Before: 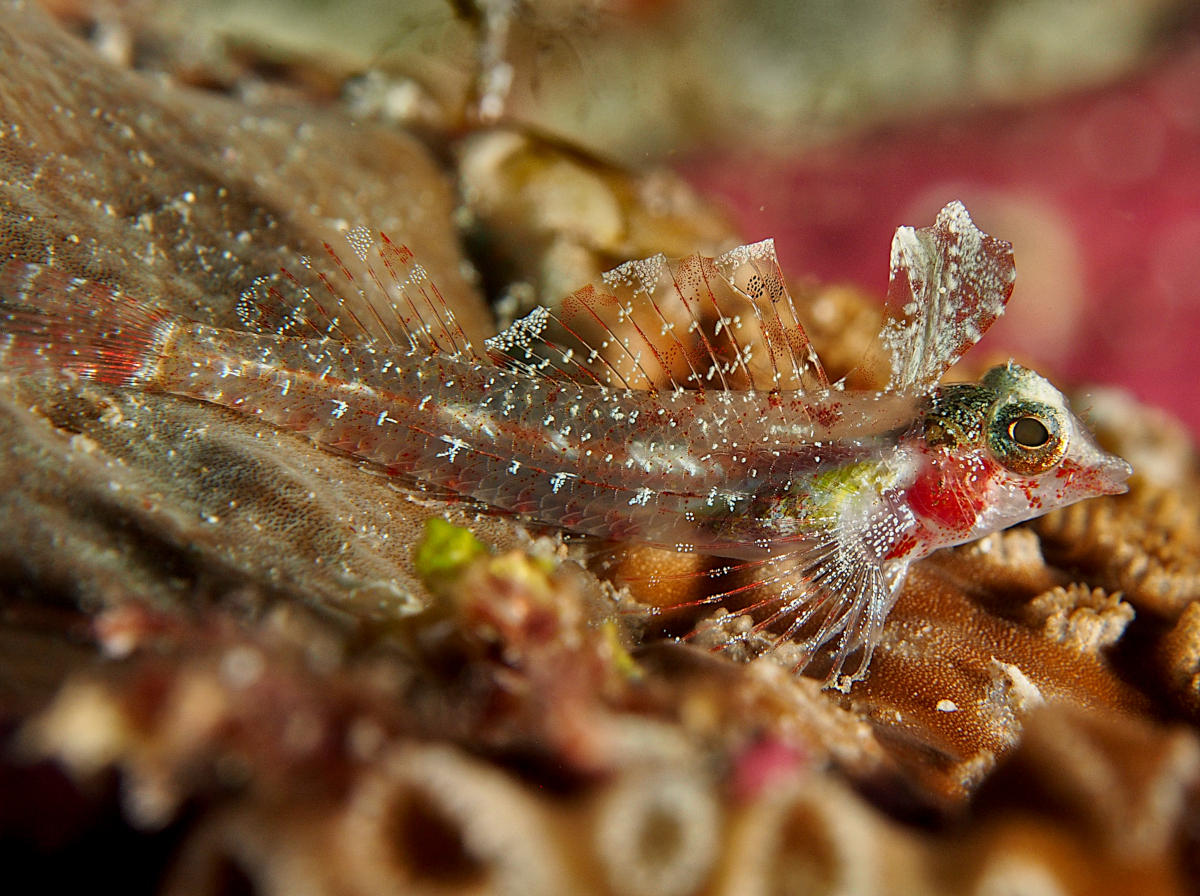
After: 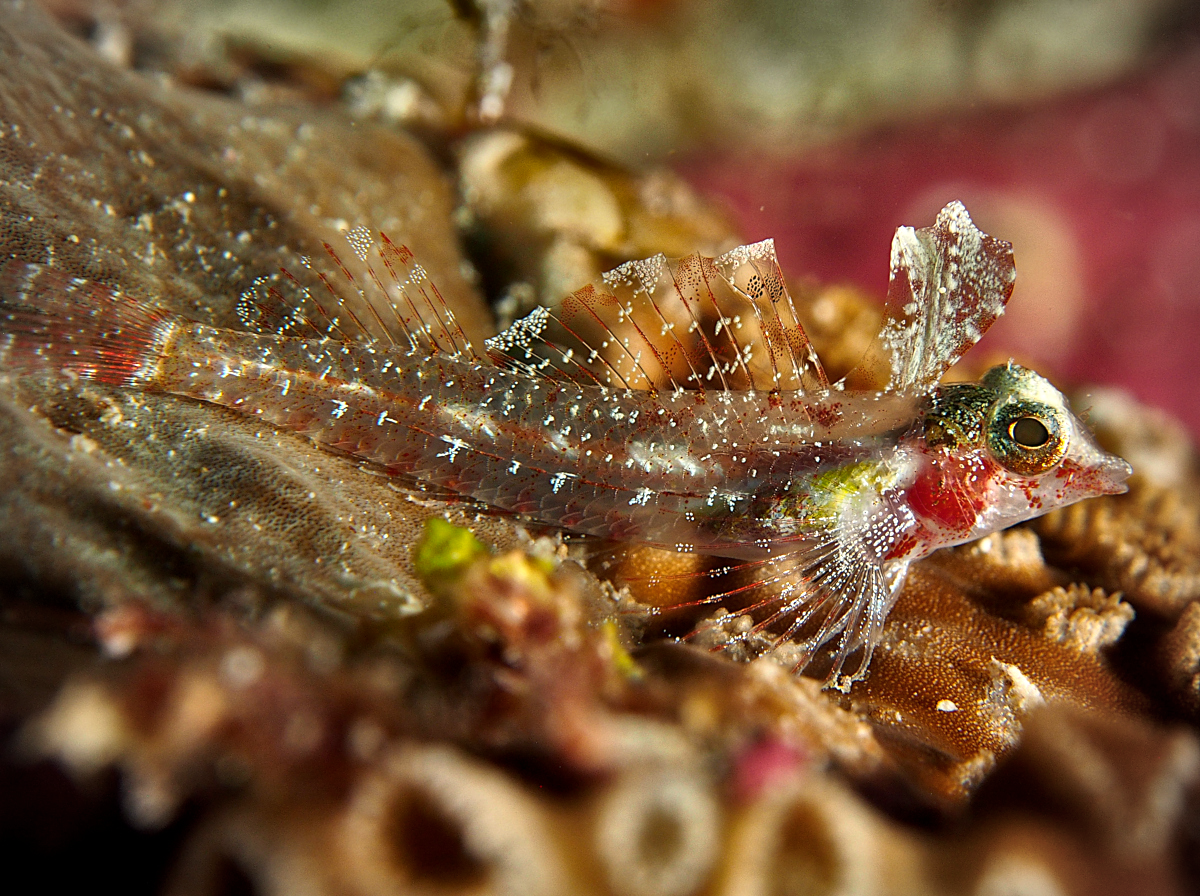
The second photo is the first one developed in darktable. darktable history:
color balance rgb: shadows lift › luminance -9.443%, power › hue 61.36°, perceptual saturation grading › global saturation 0.52%, perceptual brilliance grading › highlights 10.615%, perceptual brilliance grading › shadows -10.794%, global vibrance 20%
exposure: compensate exposure bias true, compensate highlight preservation false
vignetting: fall-off radius 61.05%, unbound false
